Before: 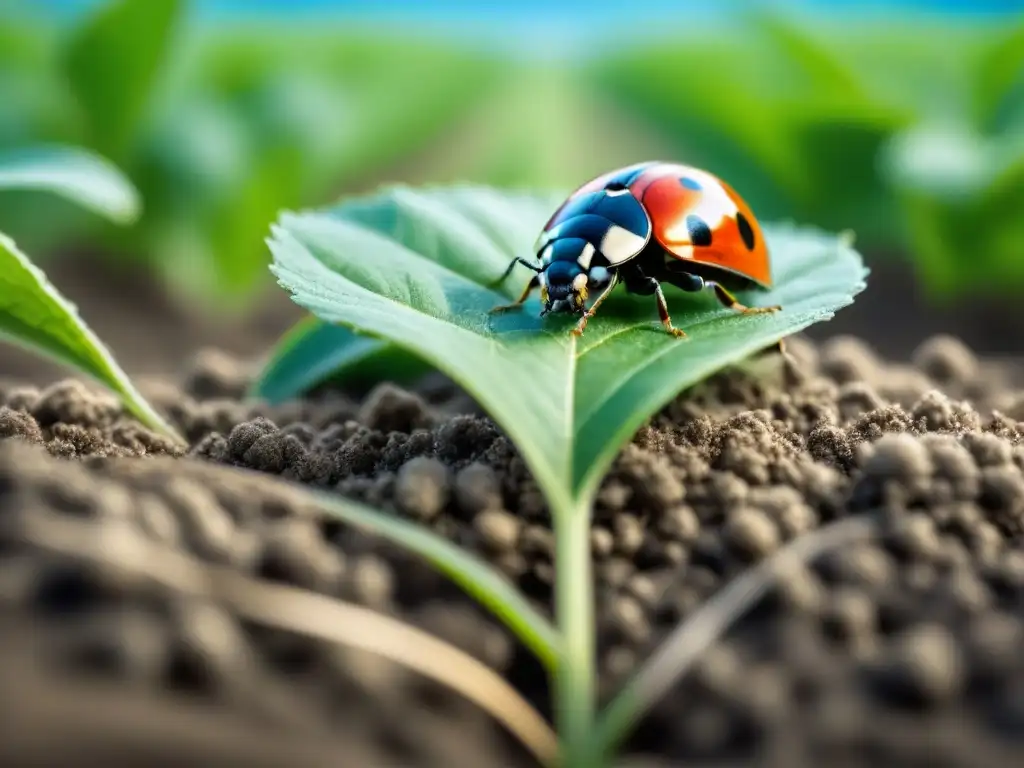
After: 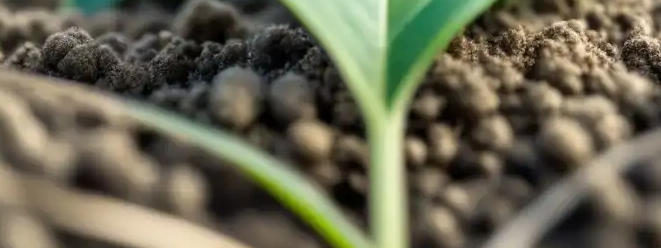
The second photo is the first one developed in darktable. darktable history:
local contrast: mode bilateral grid, contrast 11, coarseness 24, detail 115%, midtone range 0.2
crop: left 18.189%, top 50.791%, right 17.255%, bottom 16.851%
